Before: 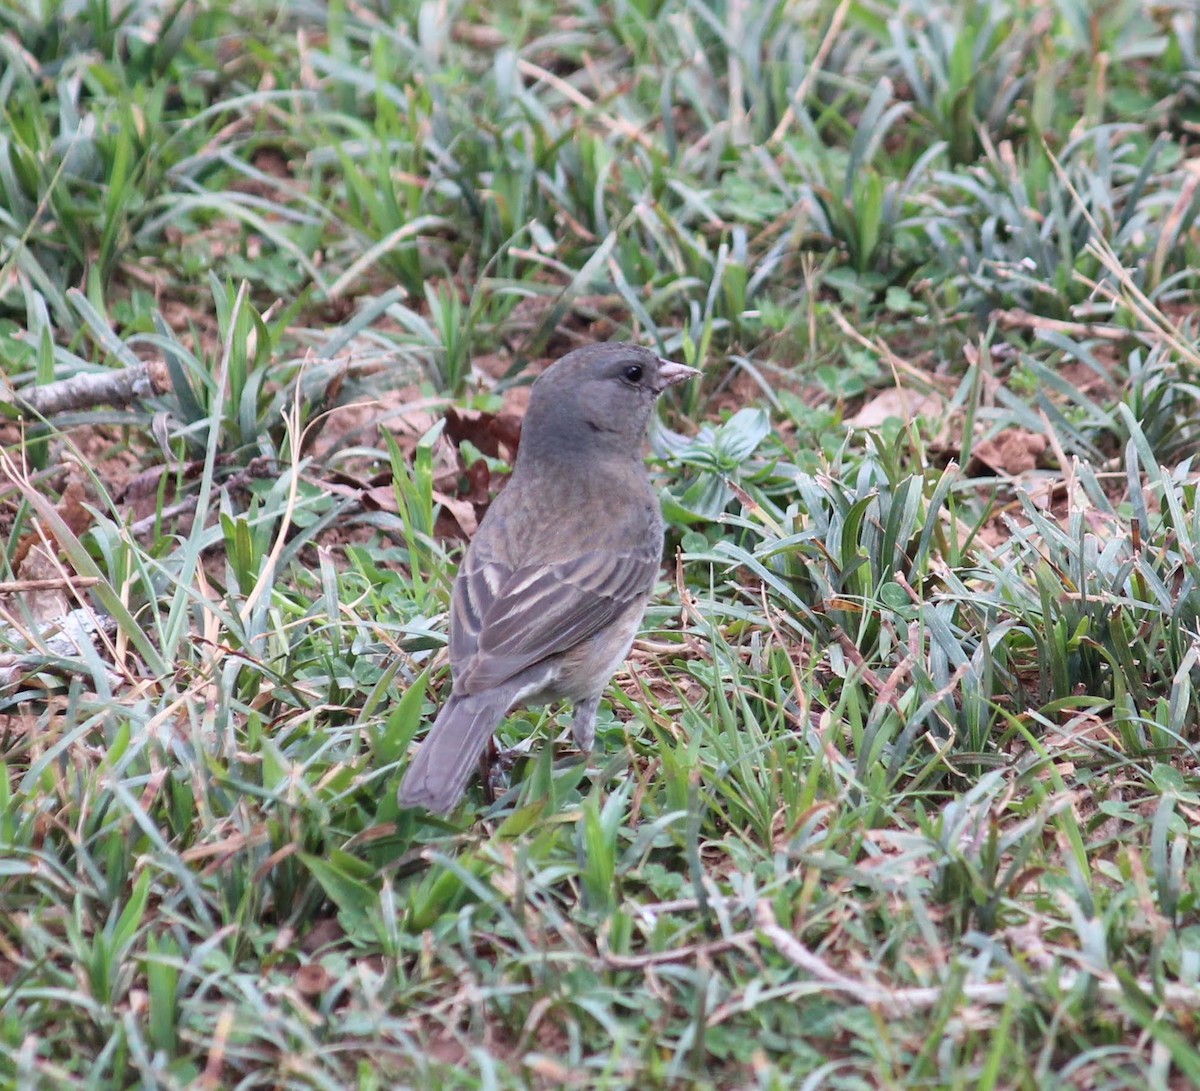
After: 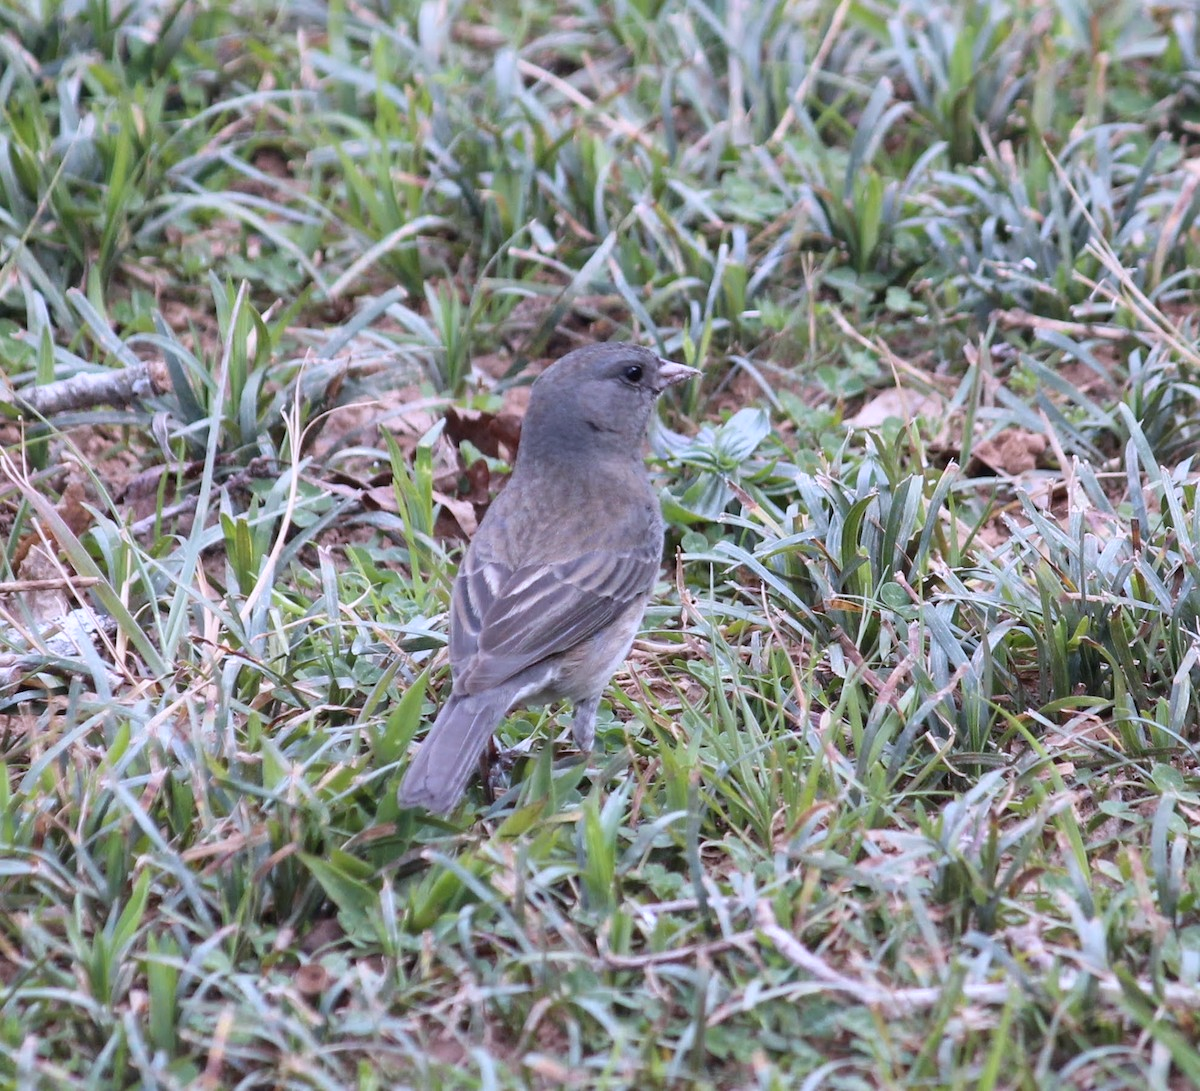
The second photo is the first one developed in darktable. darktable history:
color contrast: green-magenta contrast 0.81
white balance: red 1.004, blue 1.096
